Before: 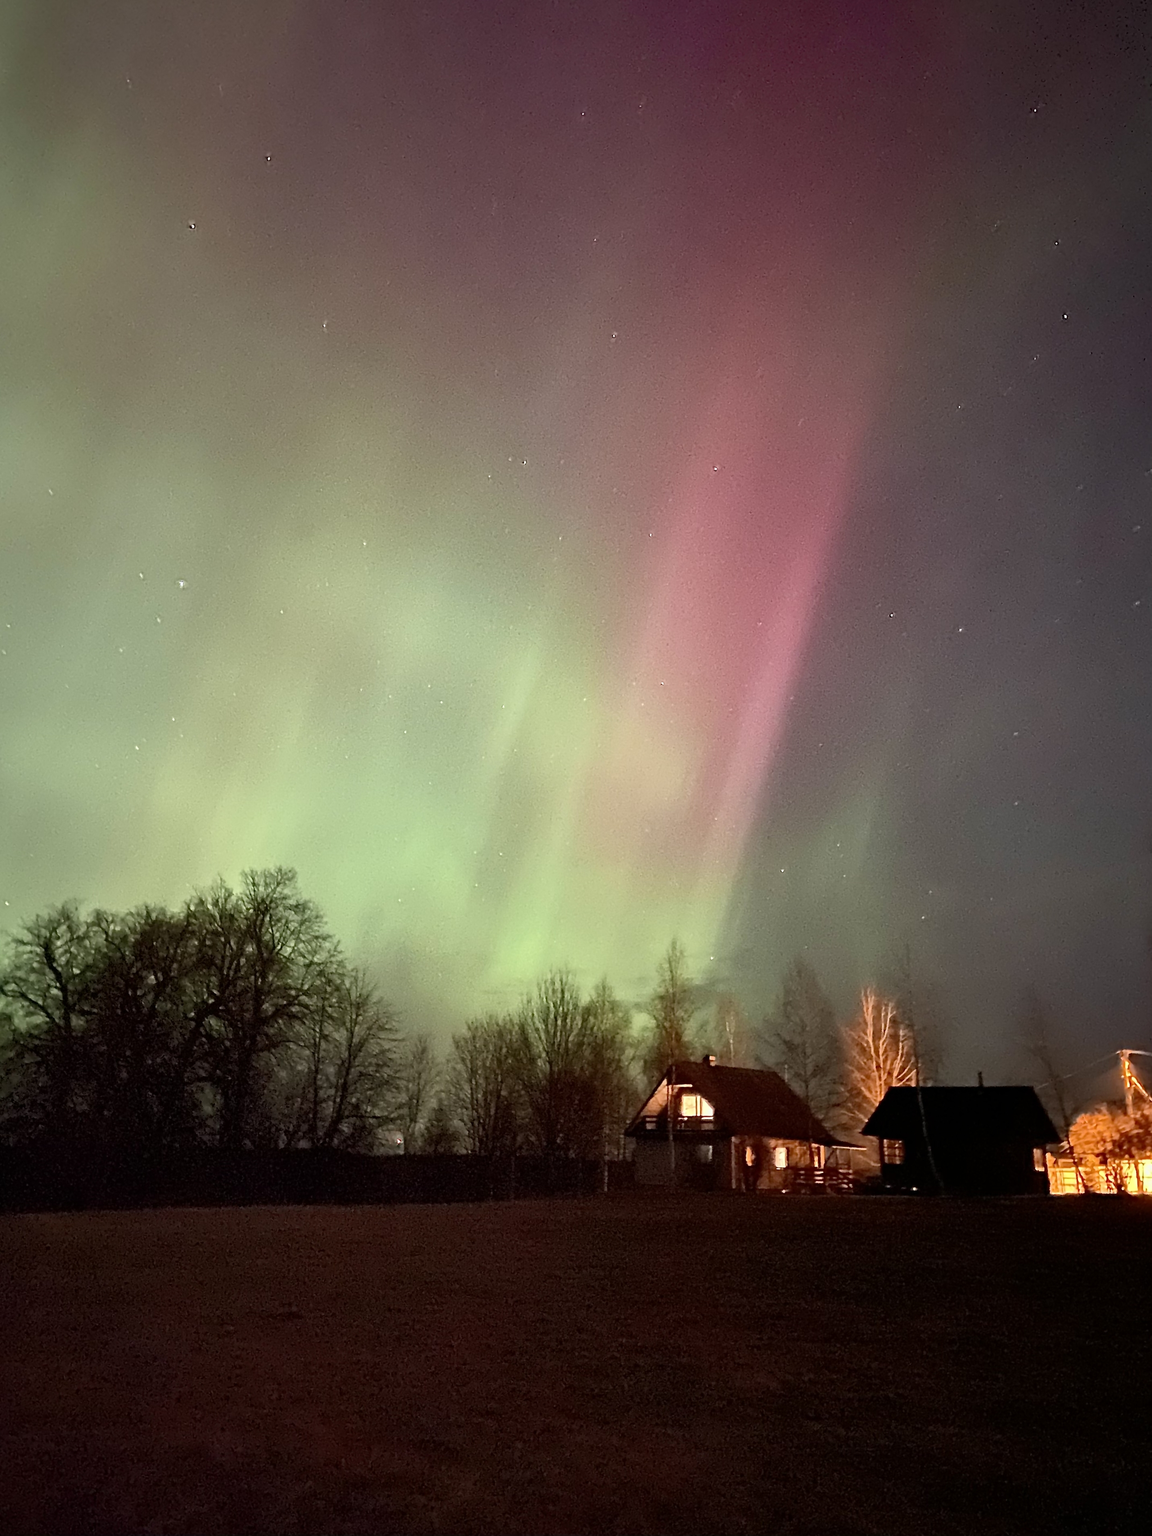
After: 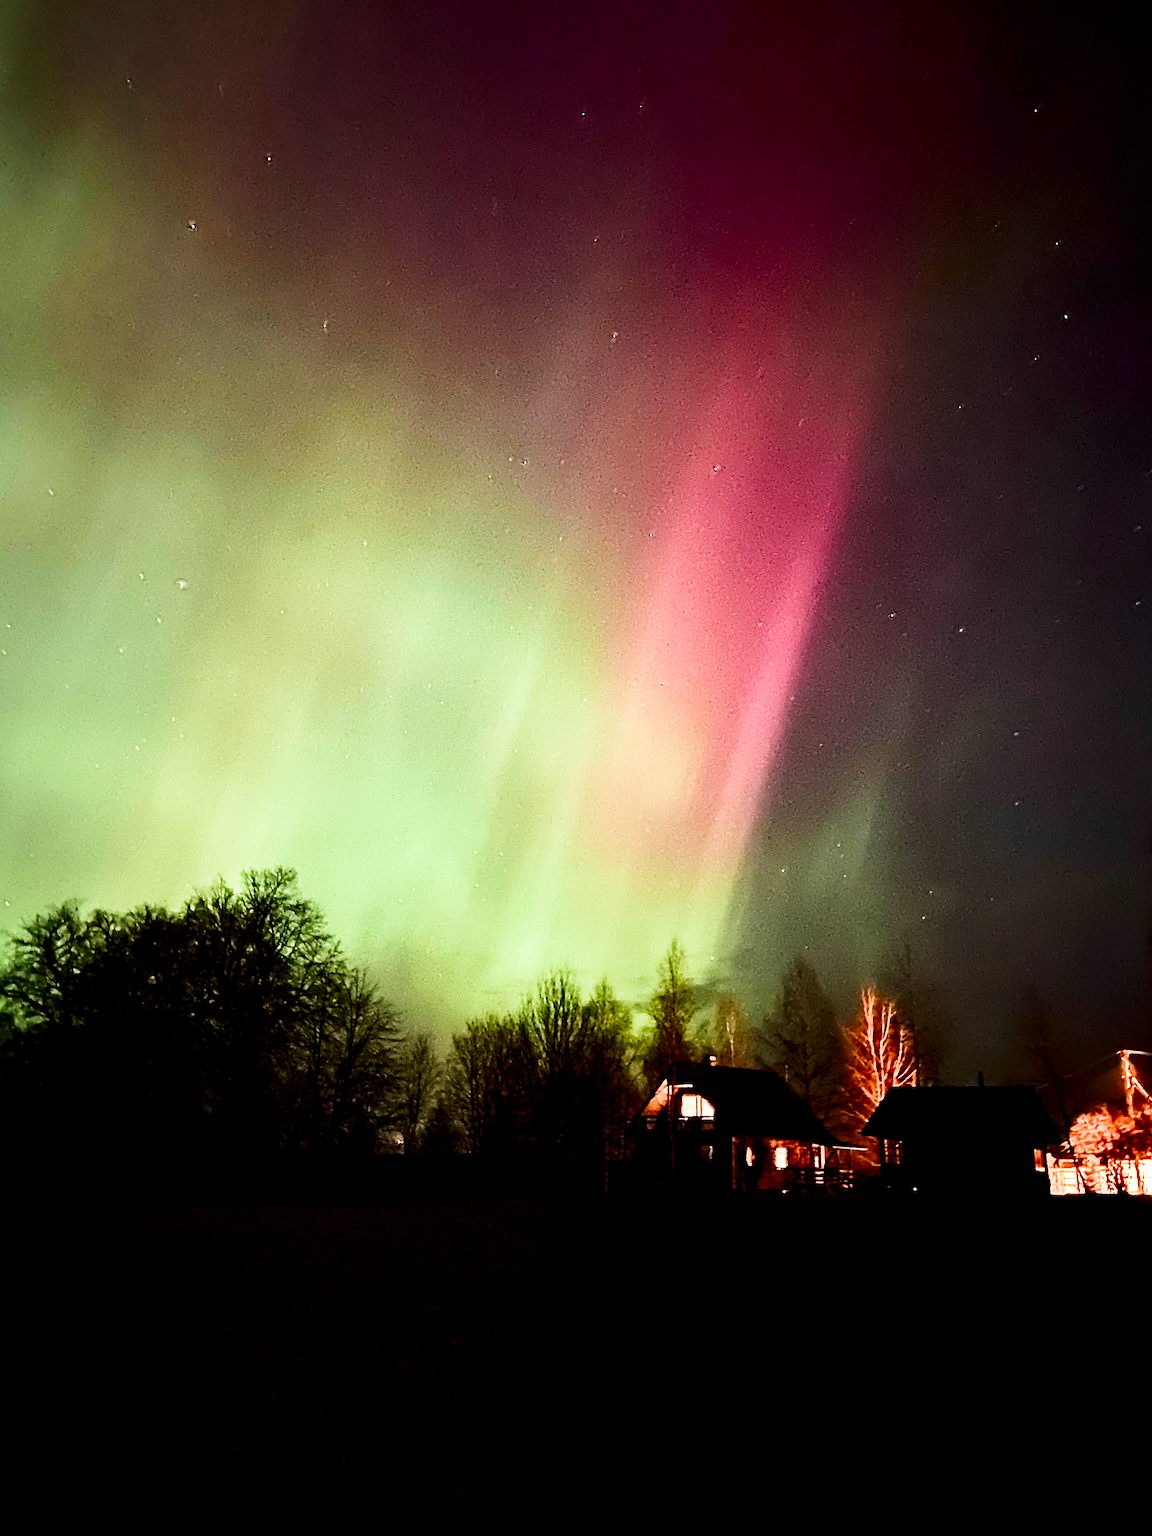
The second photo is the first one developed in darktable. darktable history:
color balance rgb: global offset › luminance -0.483%, perceptual saturation grading › global saturation 25.922%, perceptual brilliance grading › highlights 15.558%, perceptual brilliance grading › mid-tones 6.498%, perceptual brilliance grading › shadows -14.927%
contrast brightness saturation: contrast 0.195, brightness -0.104, saturation 0.207
filmic rgb: middle gray luminance 9.82%, black relative exposure -8.61 EV, white relative exposure 3.29 EV, target black luminance 0%, hardness 5.2, latitude 44.56%, contrast 1.303, highlights saturation mix 5.23%, shadows ↔ highlights balance 25.01%, color science v4 (2020)
